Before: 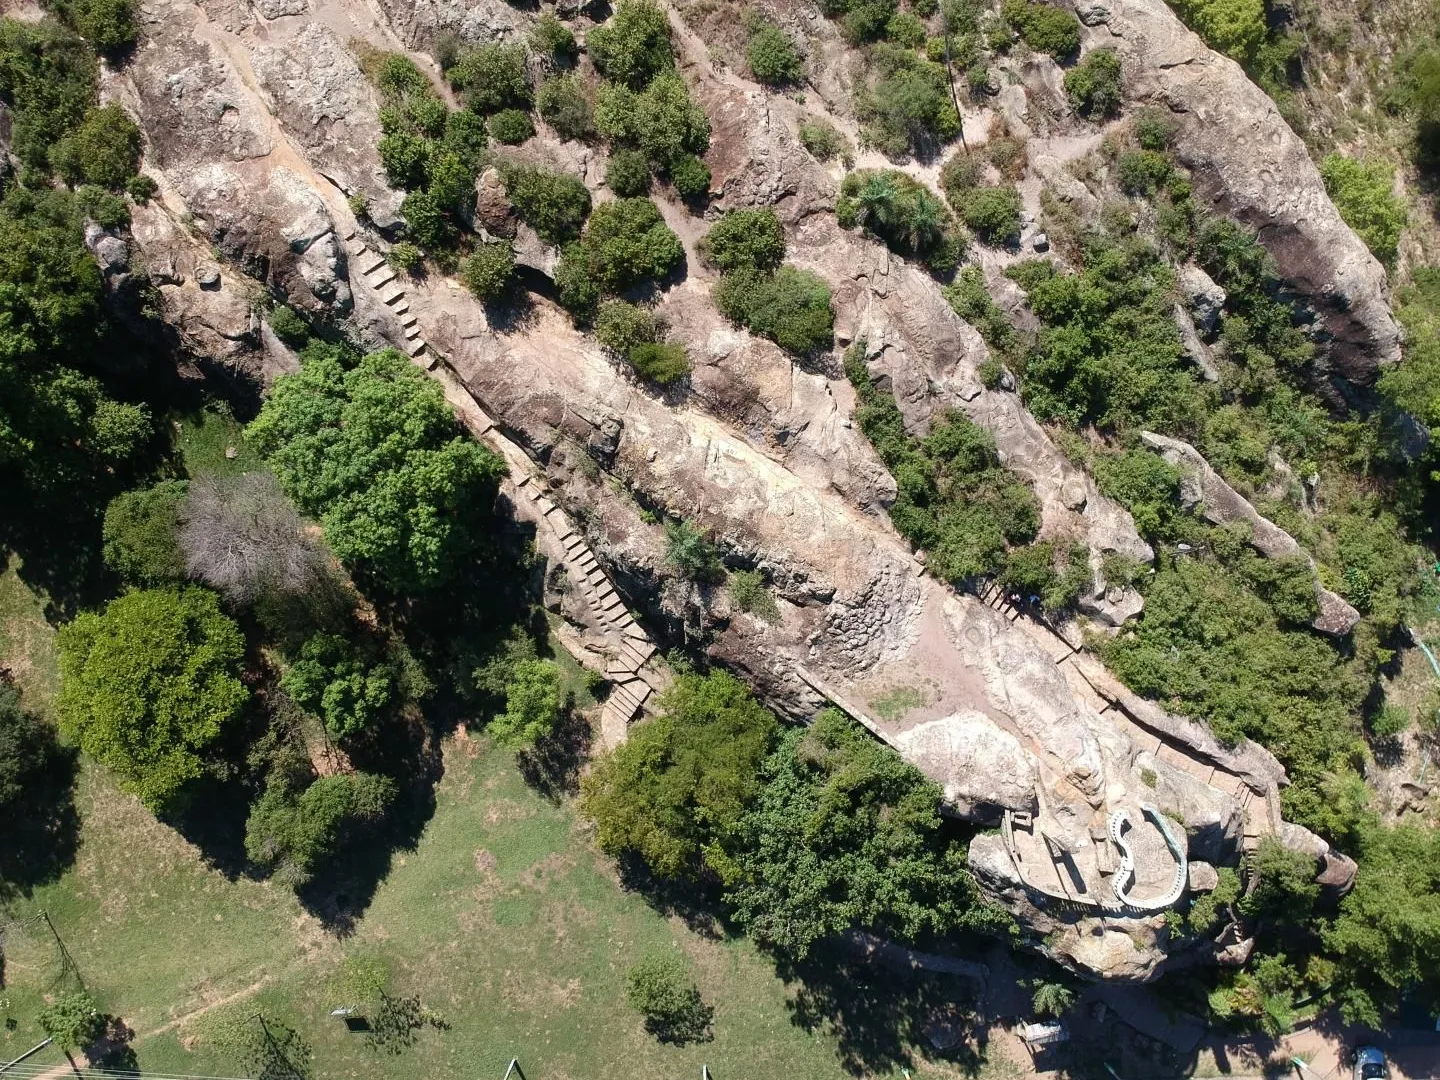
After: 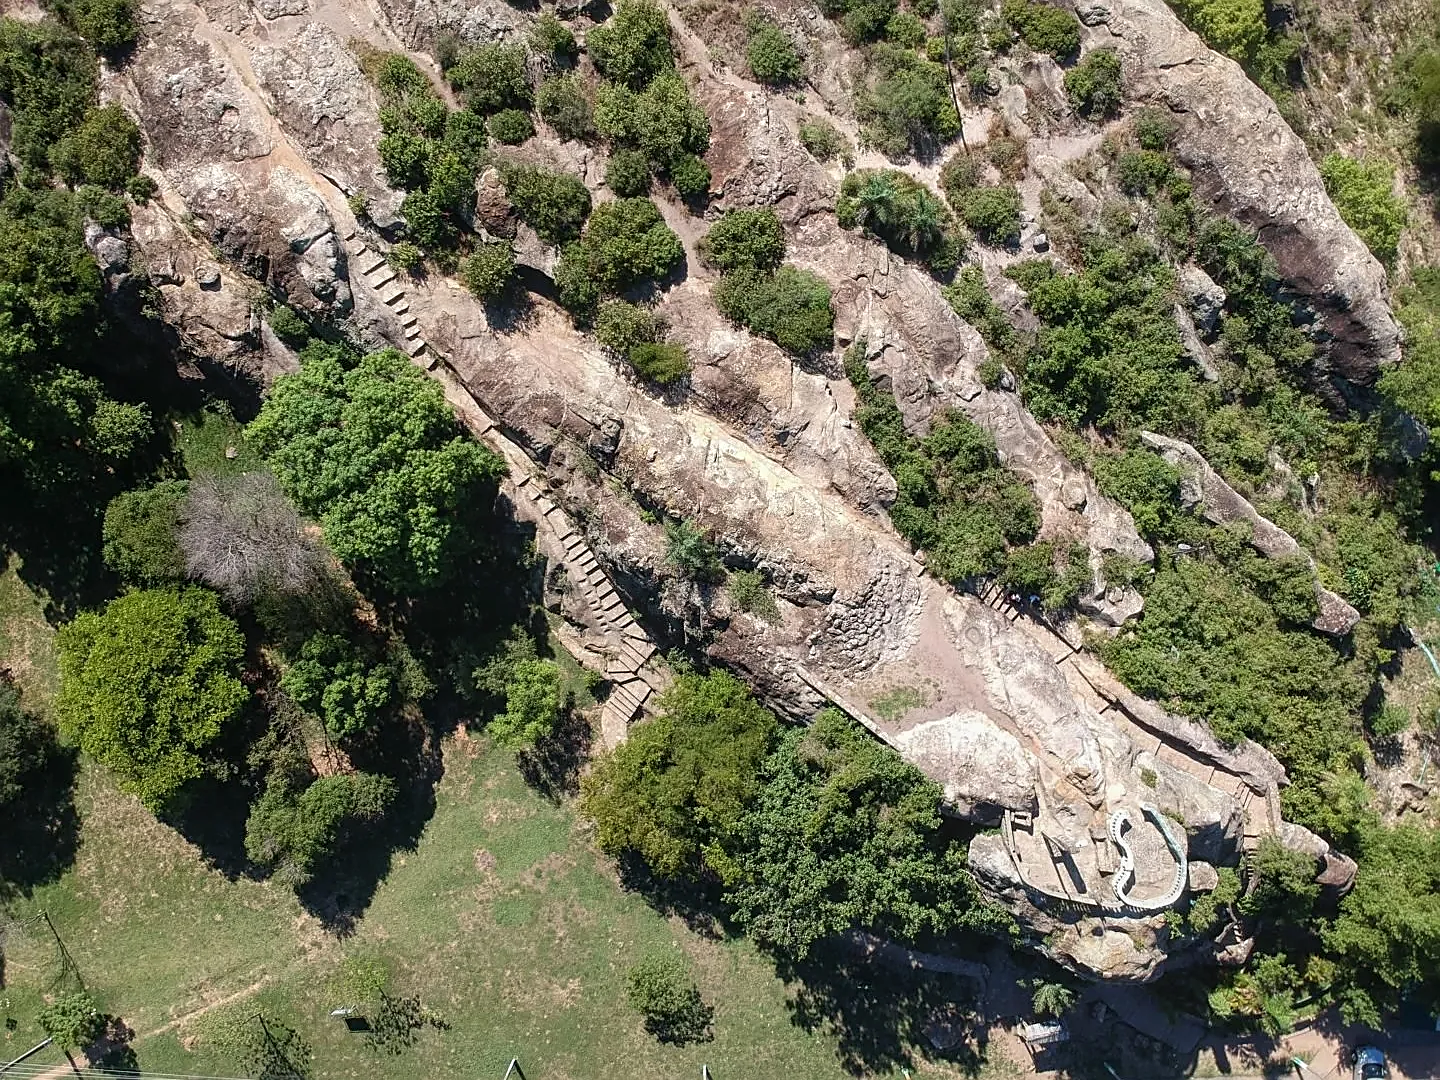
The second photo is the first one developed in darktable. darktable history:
sharpen: on, module defaults
local contrast: detail 115%
